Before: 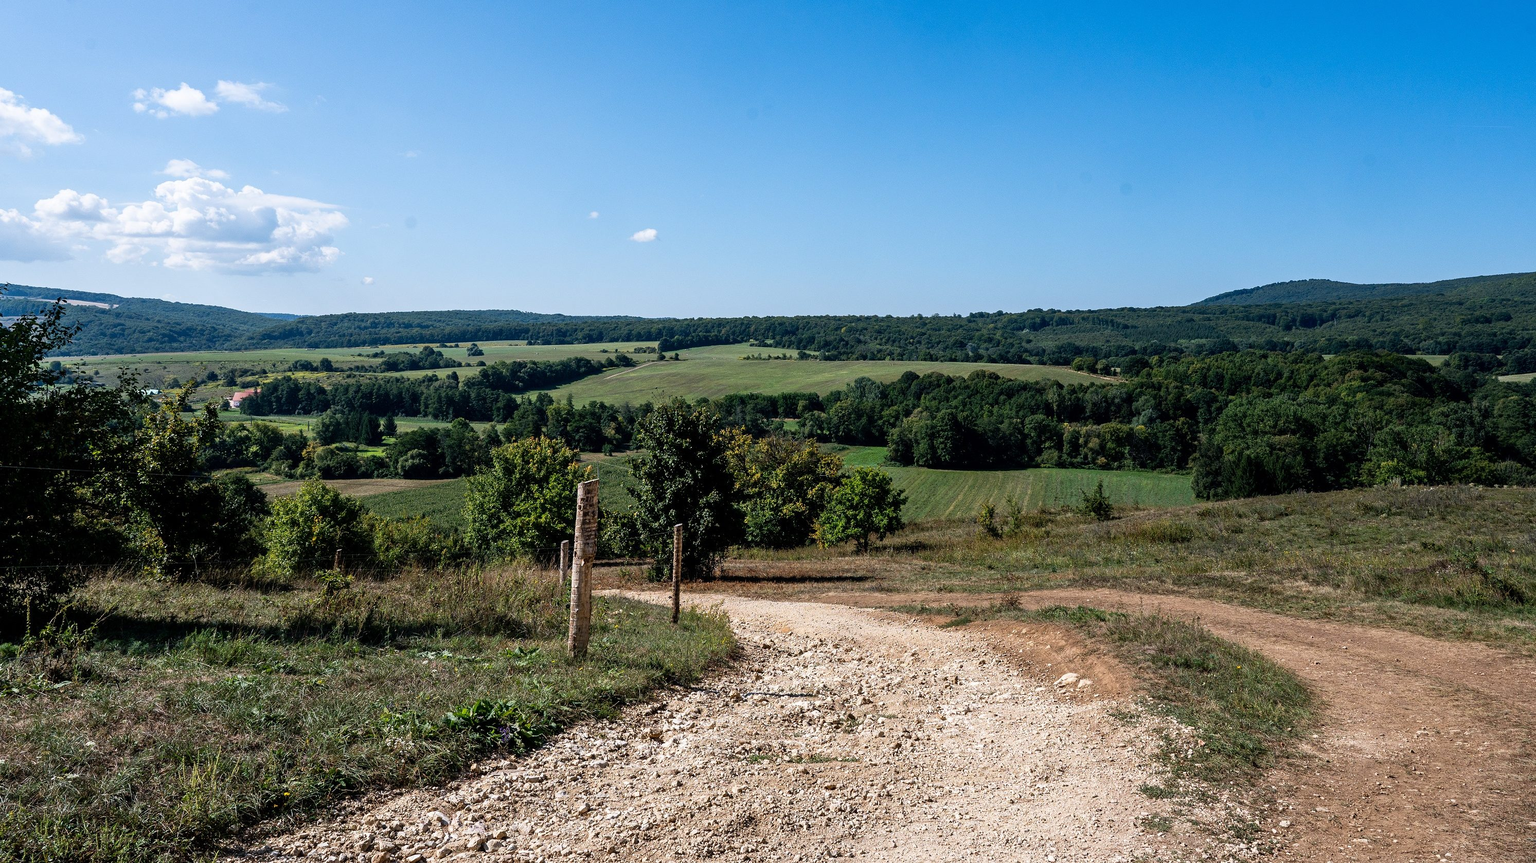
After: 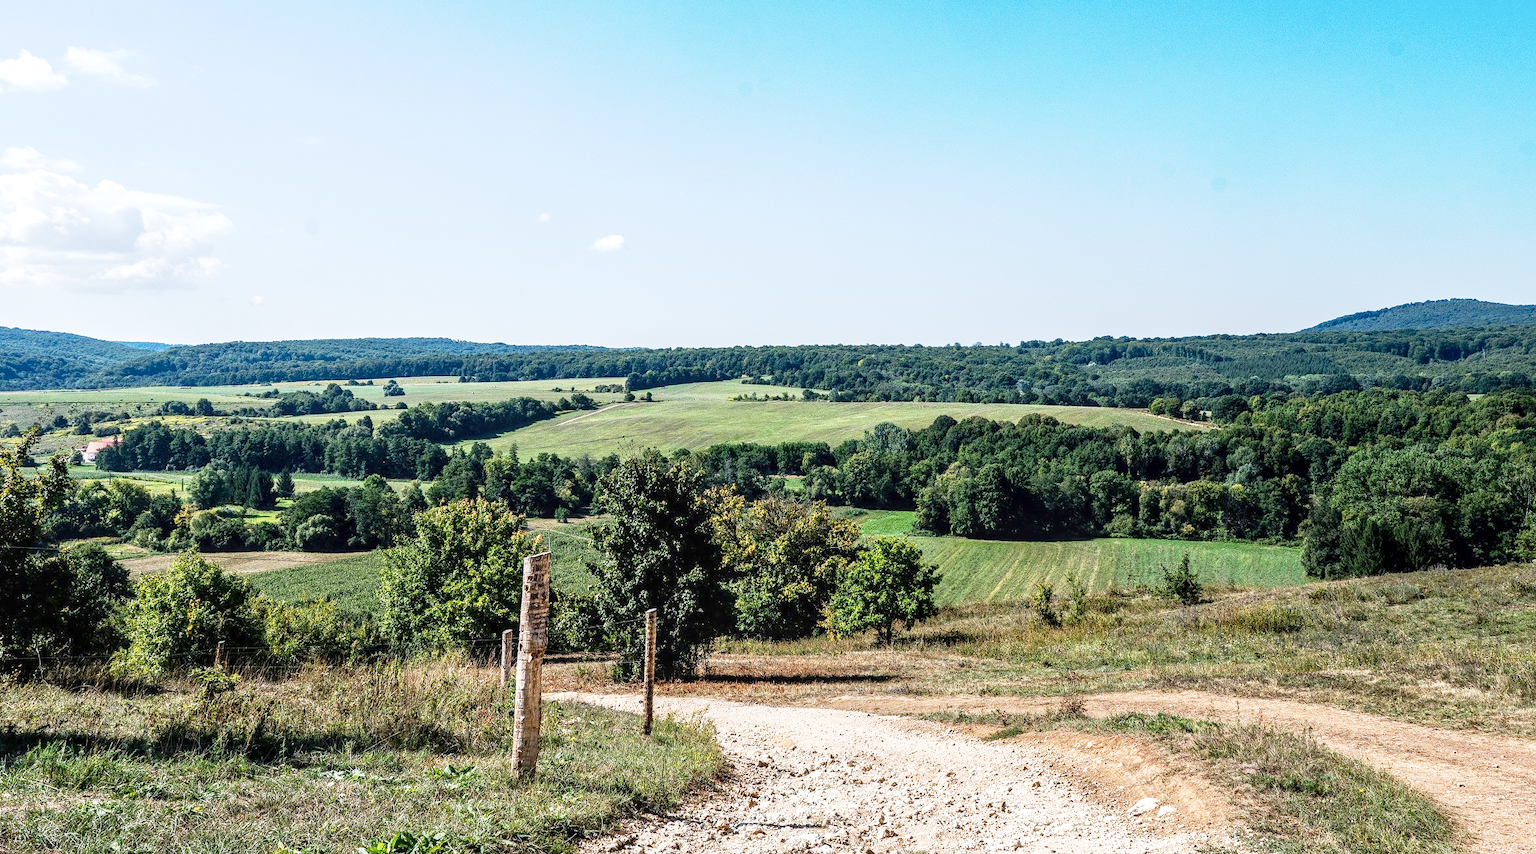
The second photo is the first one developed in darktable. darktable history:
base curve: curves: ch0 [(0, 0) (0.088, 0.125) (0.176, 0.251) (0.354, 0.501) (0.613, 0.749) (1, 0.877)], preserve colors none
local contrast: on, module defaults
crop and rotate: left 10.732%, top 5.082%, right 10.365%, bottom 16.809%
exposure: black level correction 0, exposure 0.938 EV, compensate highlight preservation false
